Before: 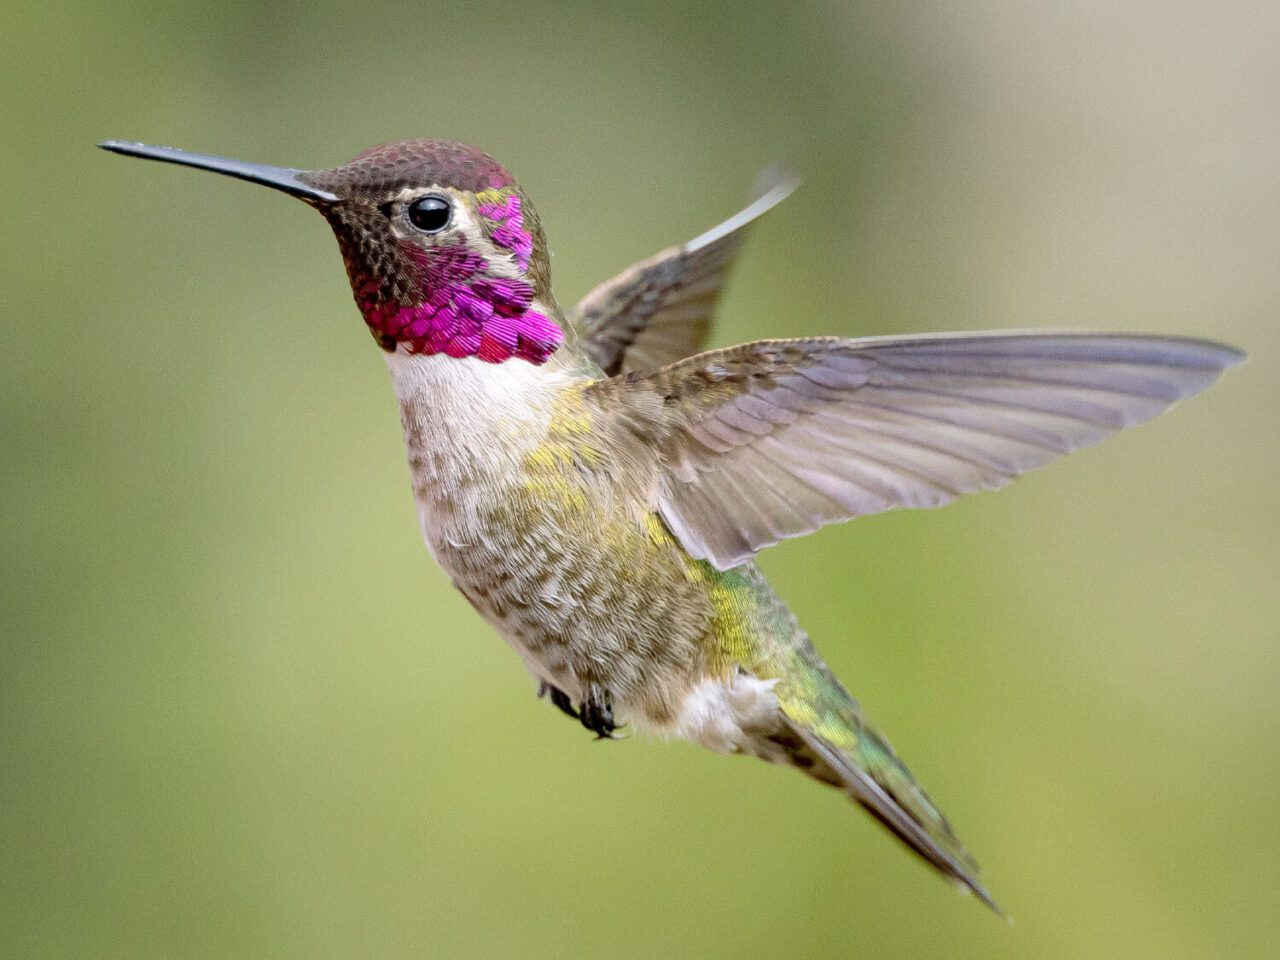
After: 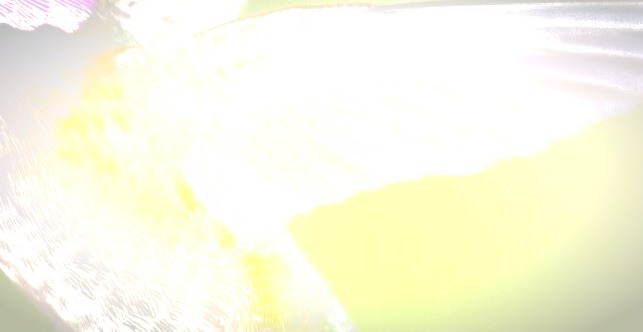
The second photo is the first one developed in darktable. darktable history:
bloom: size 85%, threshold 5%, strength 85%
contrast brightness saturation: contrast 0.93, brightness 0.2
crop: left 36.607%, top 34.735%, right 13.146%, bottom 30.611%
vignetting: automatic ratio true
